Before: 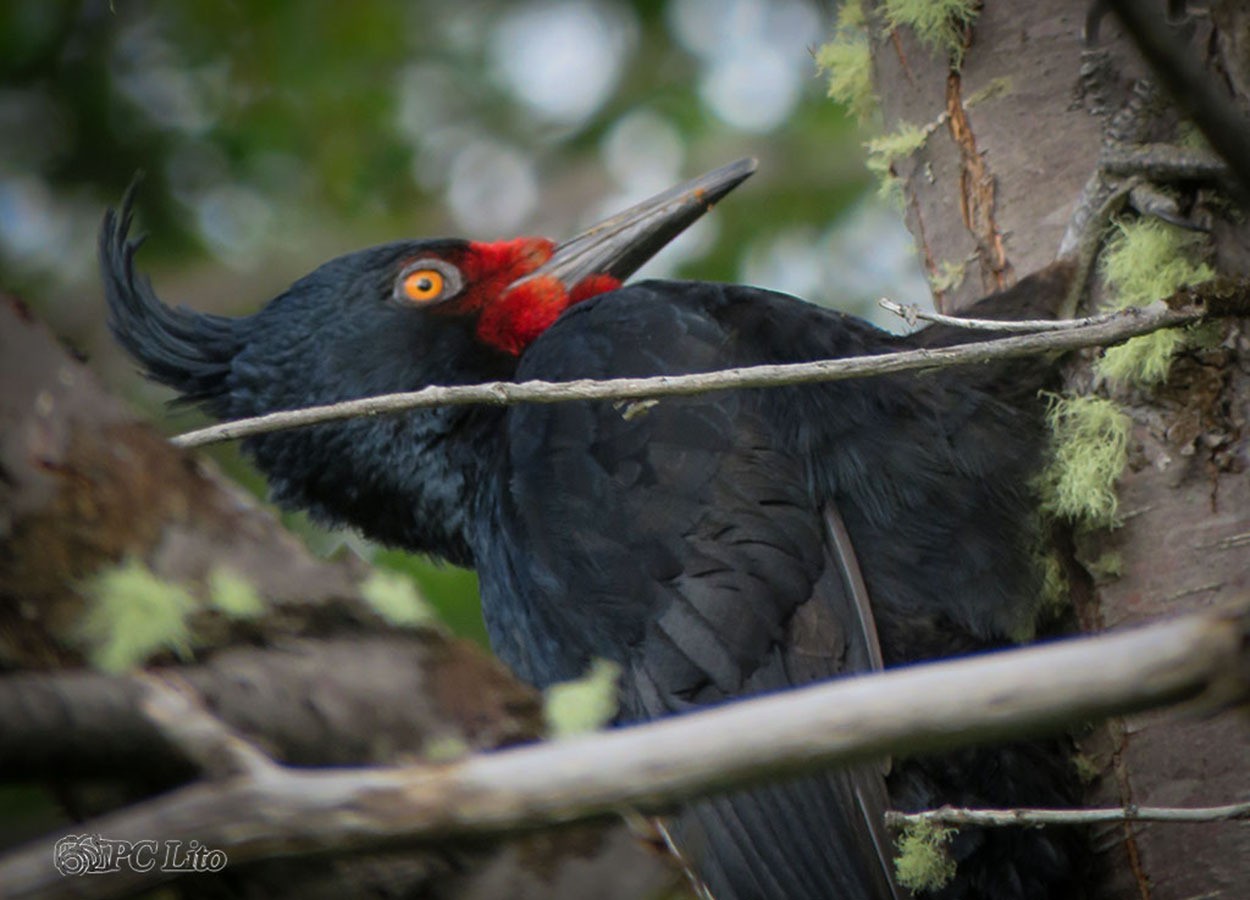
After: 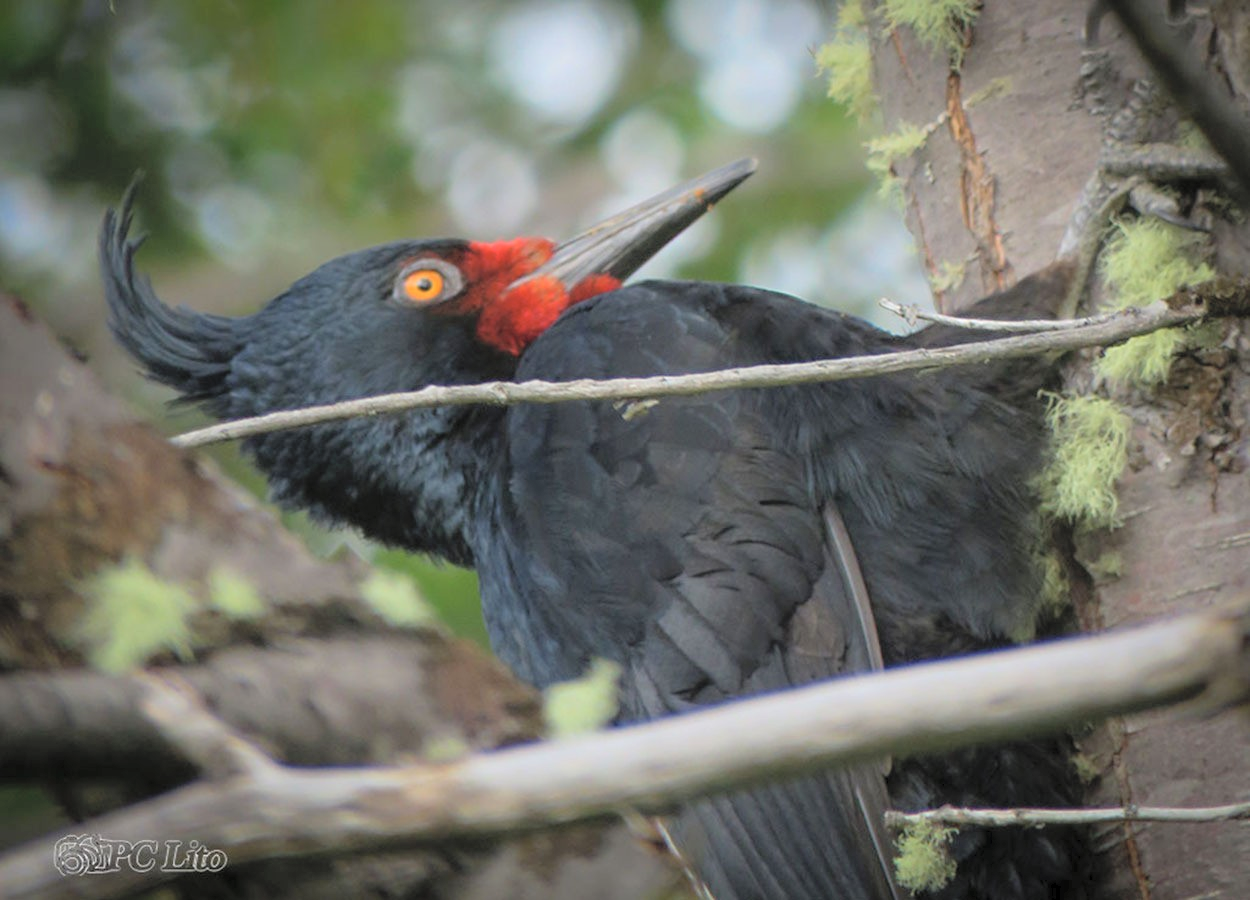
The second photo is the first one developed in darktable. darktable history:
contrast brightness saturation: brightness 0.287
